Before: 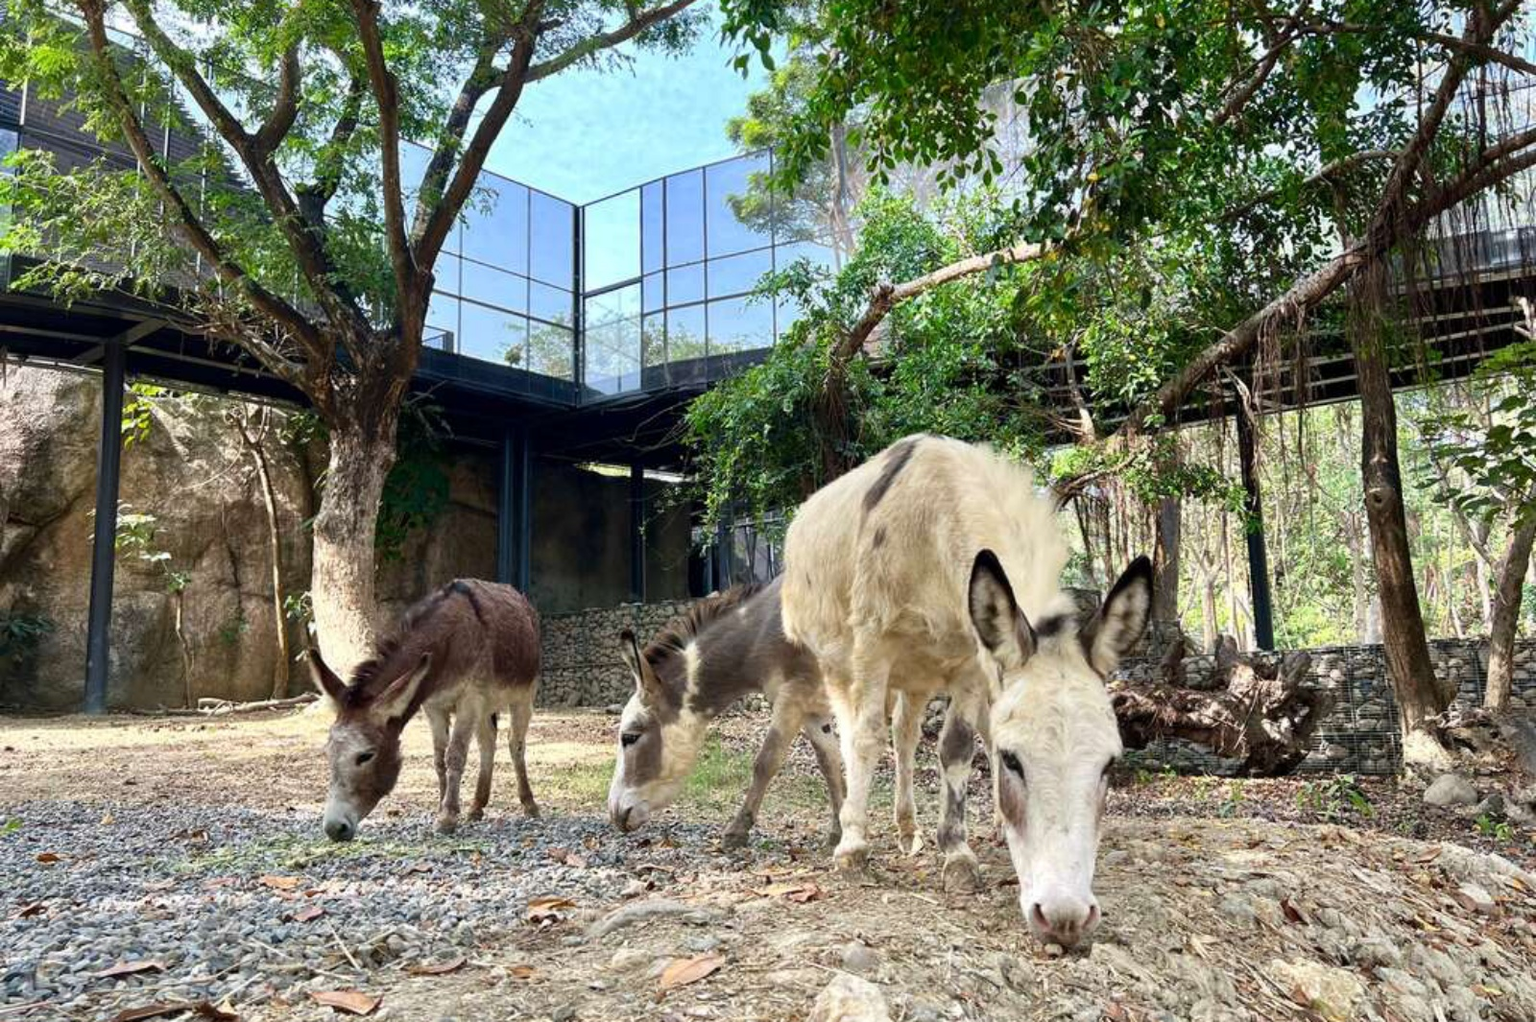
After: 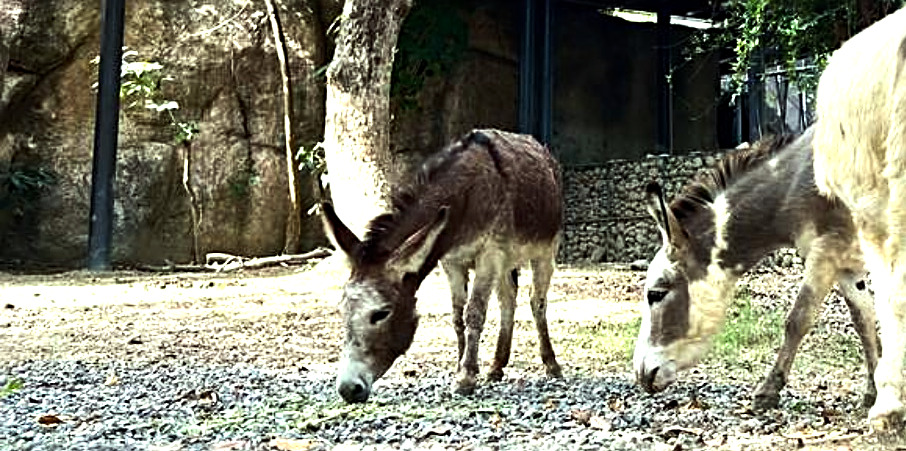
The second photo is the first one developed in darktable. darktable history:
crop: top 44.564%, right 43.339%, bottom 13.019%
color correction: highlights a* -8.23, highlights b* 3.05
tone equalizer: -8 EV -1.05 EV, -7 EV -1.01 EV, -6 EV -0.865 EV, -5 EV -0.583 EV, -3 EV 0.558 EV, -2 EV 0.888 EV, -1 EV 0.987 EV, +0 EV 1.07 EV, edges refinement/feathering 500, mask exposure compensation -1.57 EV, preserve details no
sharpen: radius 3.121
